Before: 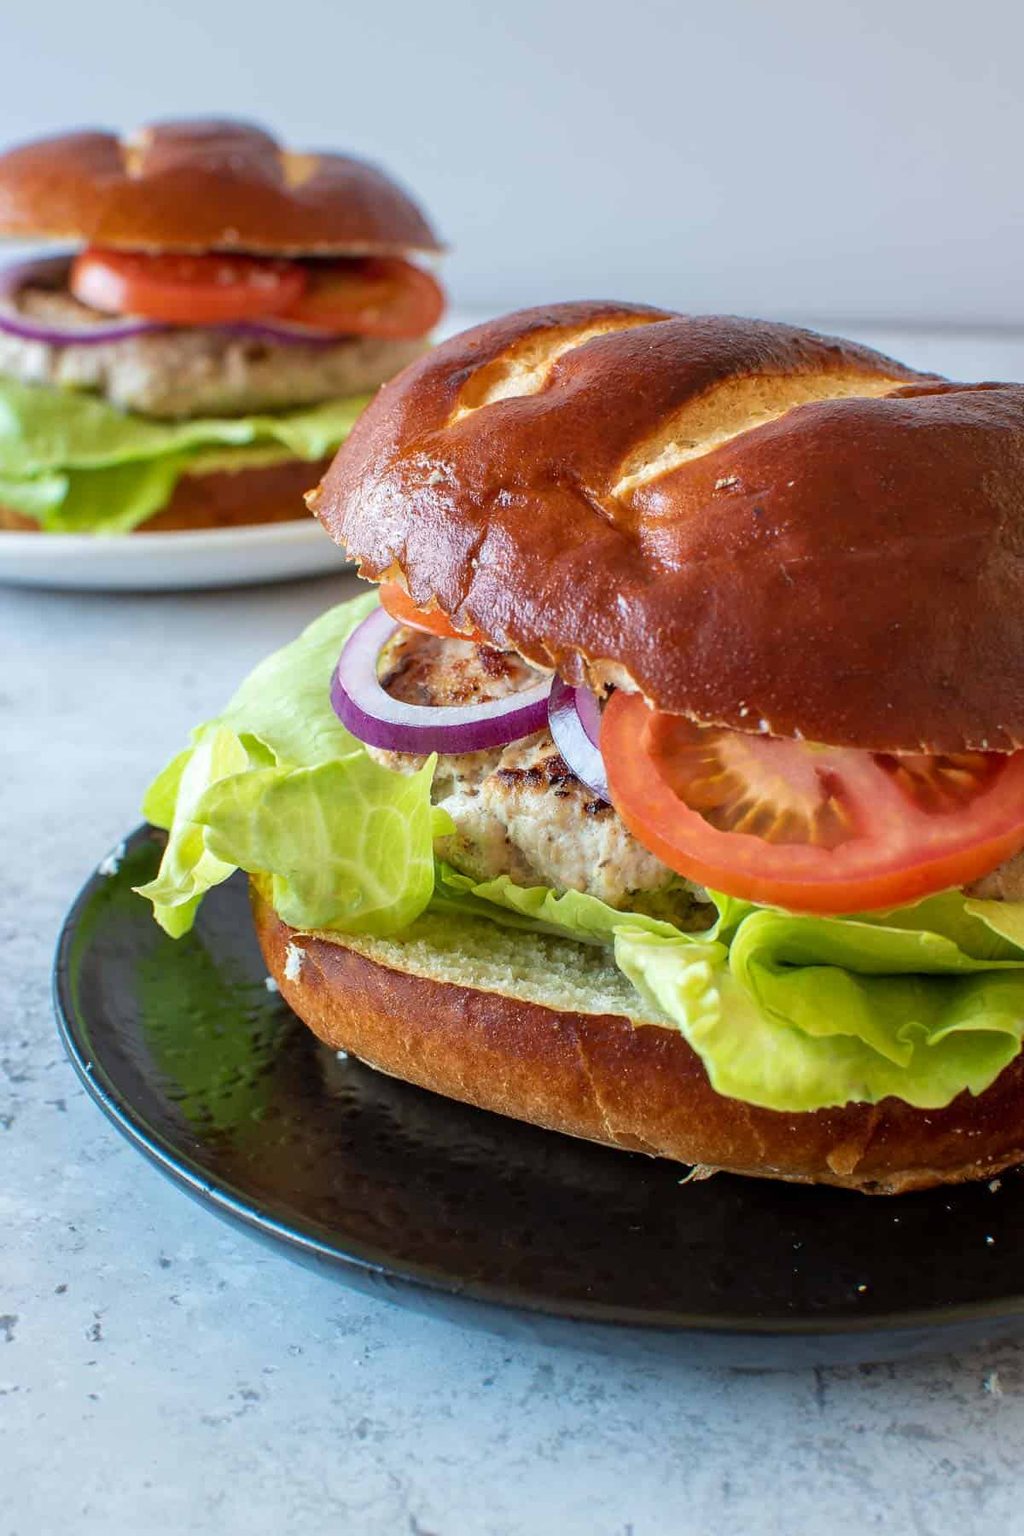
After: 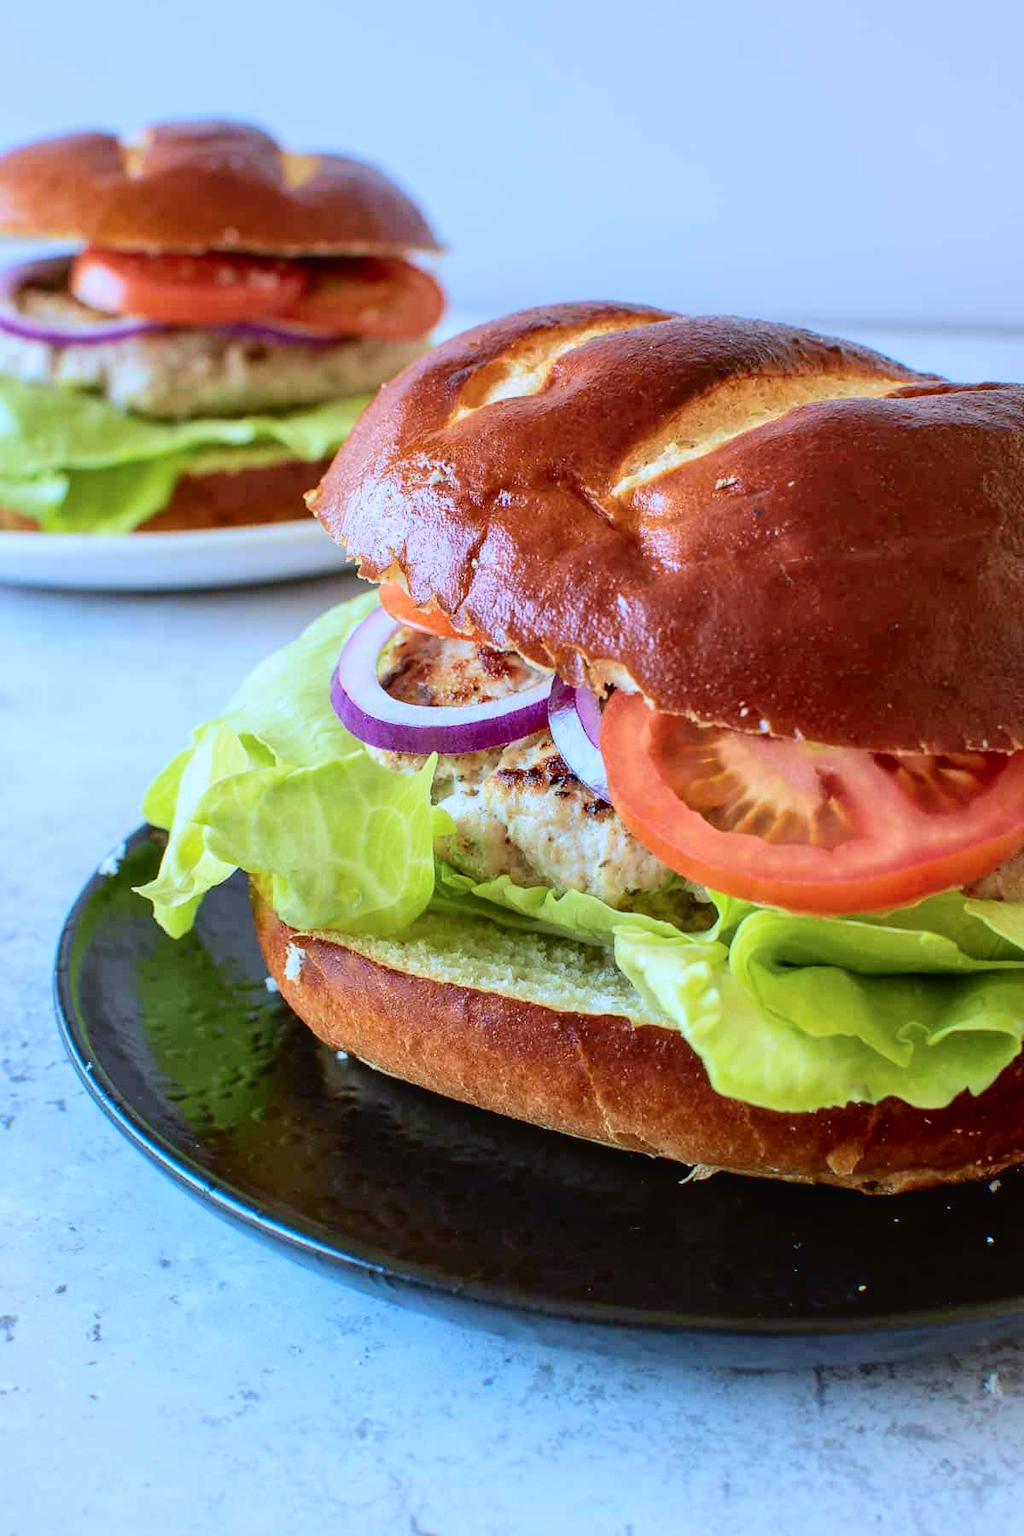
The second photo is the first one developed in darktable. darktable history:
tone curve: curves: ch0 [(0, 0.021) (0.049, 0.044) (0.152, 0.14) (0.328, 0.357) (0.473, 0.529) (0.641, 0.705) (0.868, 0.887) (1, 0.969)]; ch1 [(0, 0) (0.322, 0.328) (0.43, 0.425) (0.474, 0.466) (0.502, 0.503) (0.522, 0.526) (0.564, 0.591) (0.602, 0.632) (0.677, 0.701) (0.859, 0.885) (1, 1)]; ch2 [(0, 0) (0.33, 0.301) (0.447, 0.44) (0.502, 0.505) (0.535, 0.554) (0.565, 0.598) (0.618, 0.629) (1, 1)], color space Lab, independent channels, preserve colors none
white balance: red 0.926, green 1.003, blue 1.133
